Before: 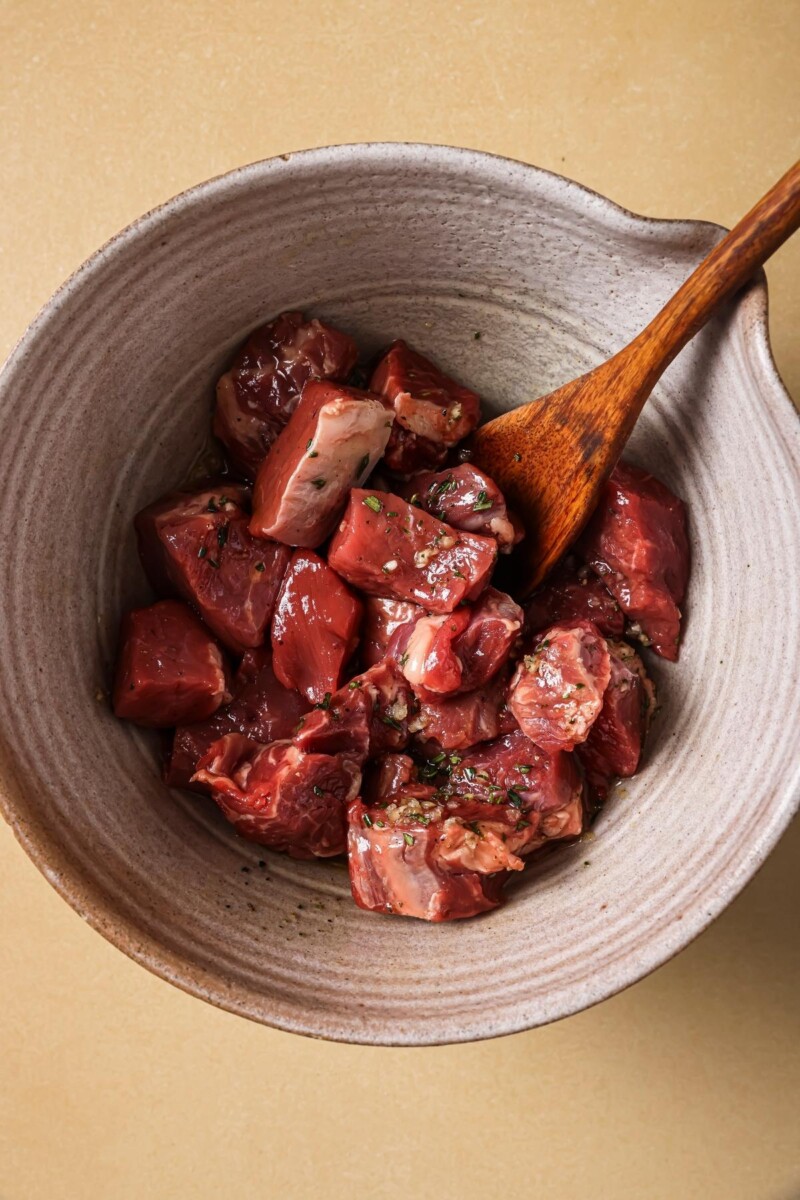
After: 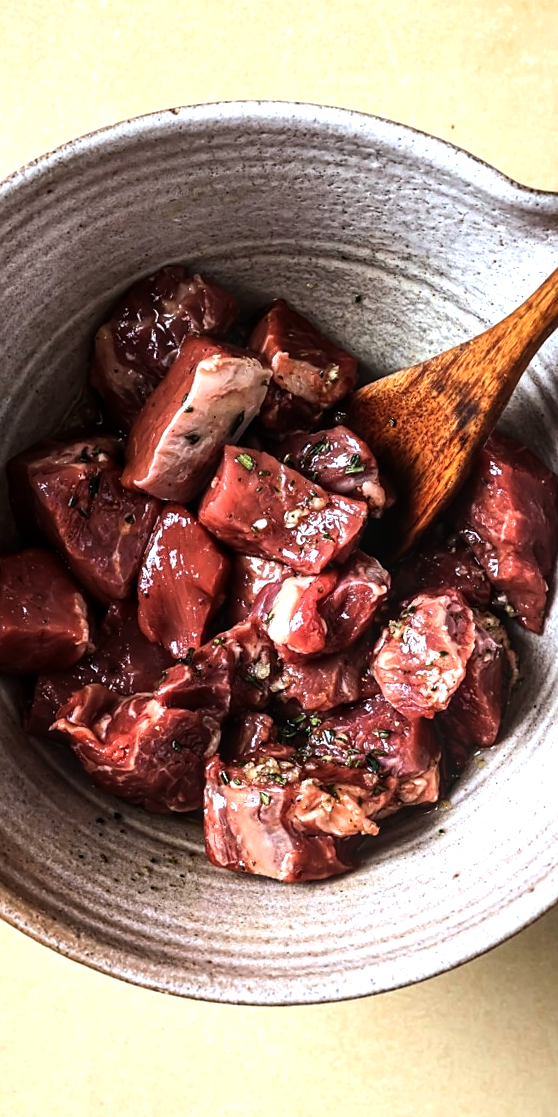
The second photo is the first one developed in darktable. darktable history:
sharpen: radius 1.473, amount 0.415, threshold 1.172
color calibration: illuminant F (fluorescent), F source F9 (Cool White Deluxe 4150 K) – high CRI, x 0.374, y 0.373, temperature 4151.49 K
crop and rotate: angle -2.83°, left 14.156%, top 0.04%, right 10.889%, bottom 0.084%
local contrast: on, module defaults
tone equalizer: -8 EV -1.12 EV, -7 EV -0.979 EV, -6 EV -0.88 EV, -5 EV -0.538 EV, -3 EV 0.578 EV, -2 EV 0.886 EV, -1 EV 1.01 EV, +0 EV 1.06 EV, edges refinement/feathering 500, mask exposure compensation -1.57 EV, preserve details no
